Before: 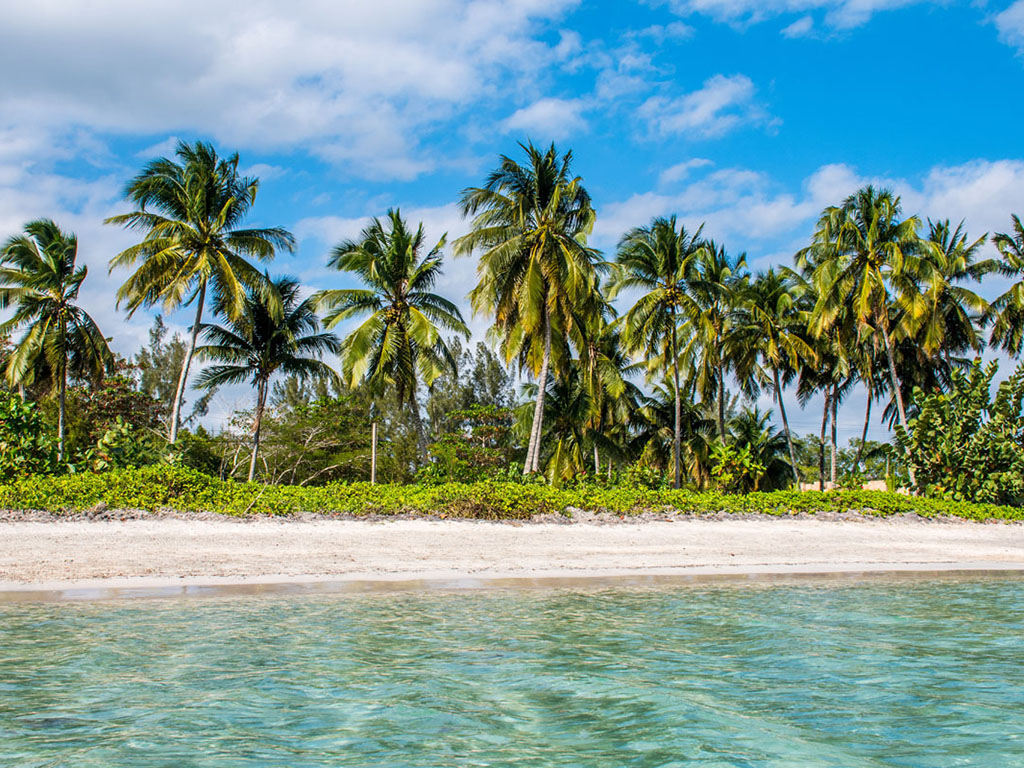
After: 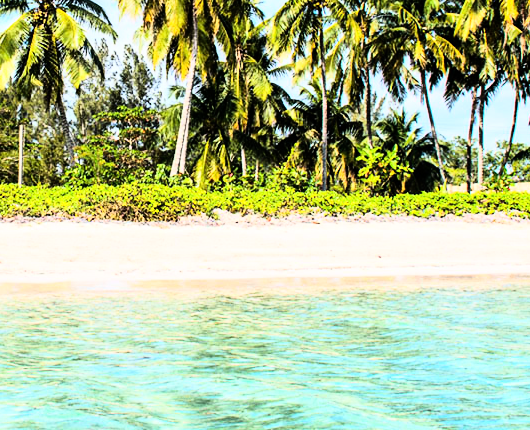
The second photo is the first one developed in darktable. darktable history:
crop: left 34.479%, top 38.822%, right 13.718%, bottom 5.172%
rgb curve: curves: ch0 [(0, 0) (0.21, 0.15) (0.24, 0.21) (0.5, 0.75) (0.75, 0.96) (0.89, 0.99) (1, 1)]; ch1 [(0, 0.02) (0.21, 0.13) (0.25, 0.2) (0.5, 0.67) (0.75, 0.9) (0.89, 0.97) (1, 1)]; ch2 [(0, 0.02) (0.21, 0.13) (0.25, 0.2) (0.5, 0.67) (0.75, 0.9) (0.89, 0.97) (1, 1)], compensate middle gray true
